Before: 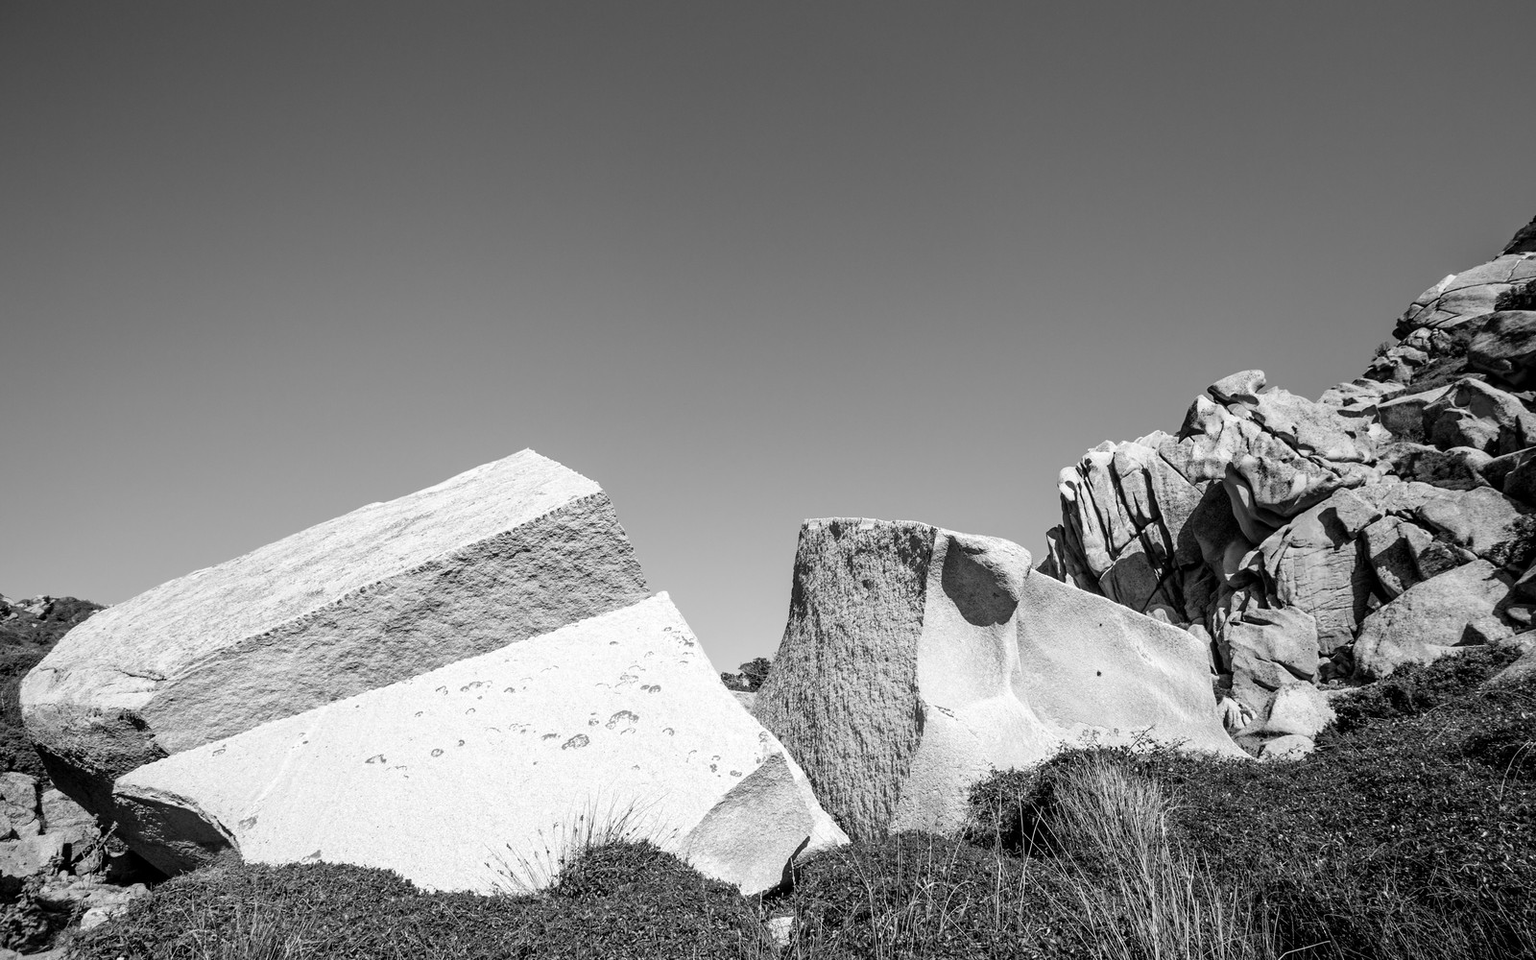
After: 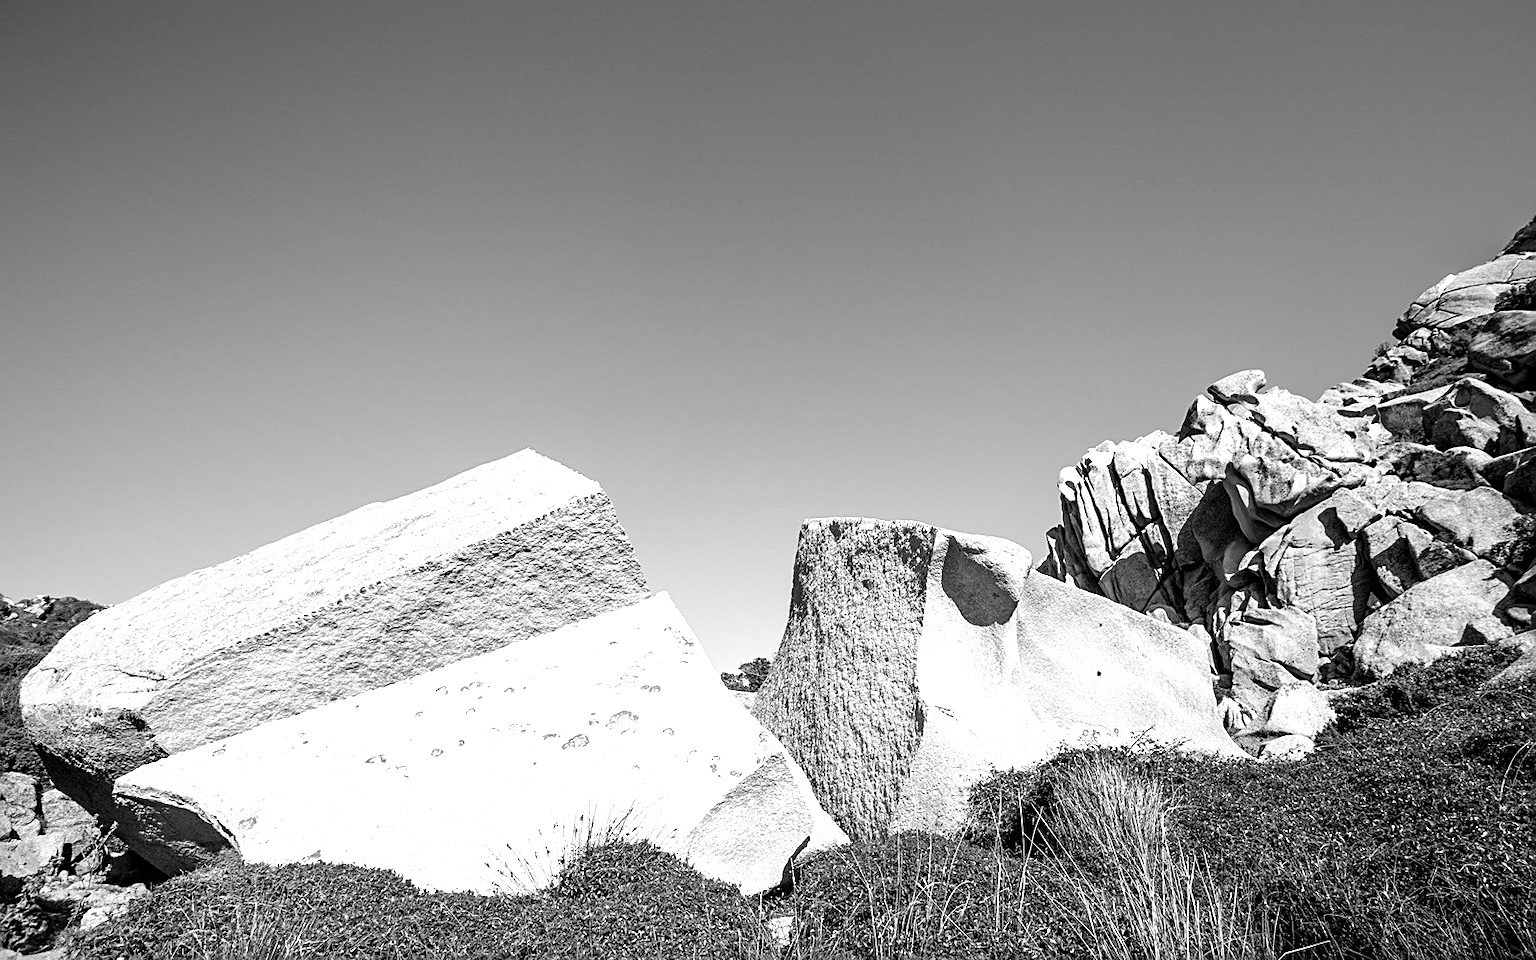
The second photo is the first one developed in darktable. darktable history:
exposure: exposure 0.606 EV, compensate highlight preservation false
sharpen: on, module defaults
